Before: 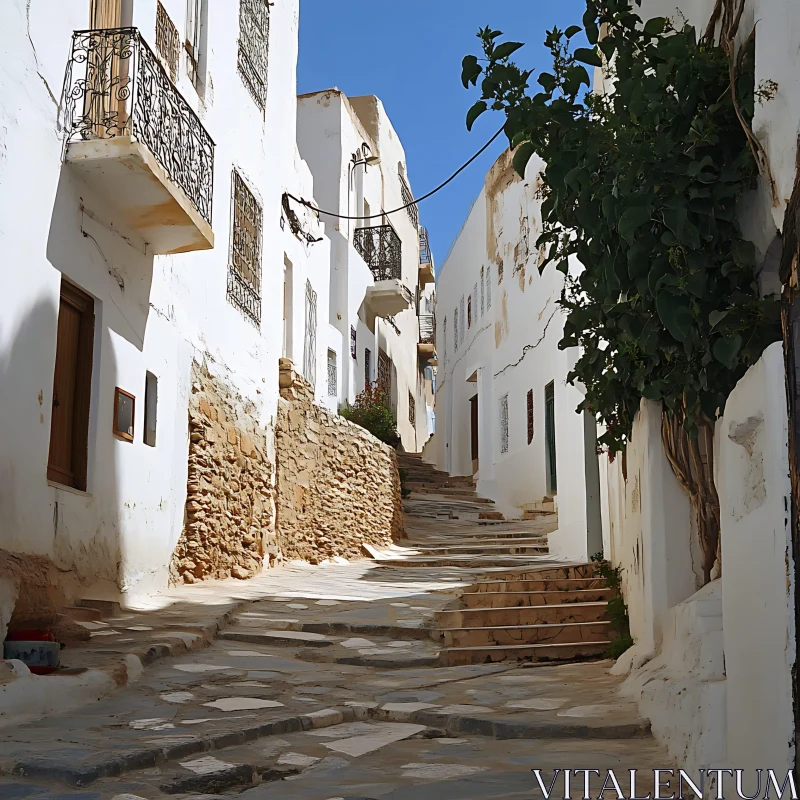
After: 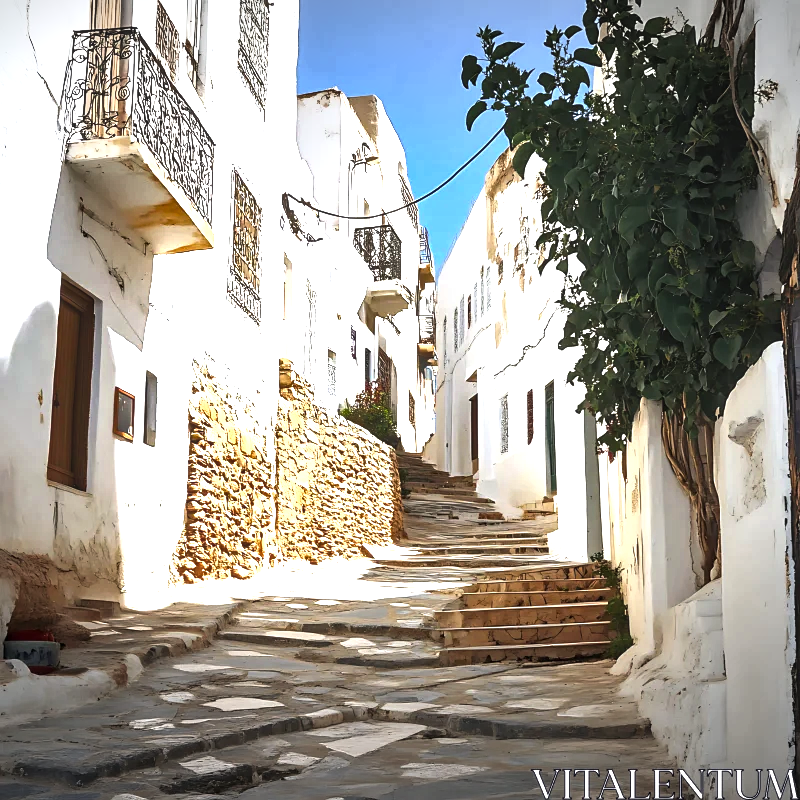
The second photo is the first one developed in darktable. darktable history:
color balance rgb: perceptual saturation grading › global saturation 11.118%, perceptual brilliance grading › global brilliance 14.513%, perceptual brilliance grading › shadows -35.451%
vignetting: fall-off start 98.72%, fall-off radius 99.33%, width/height ratio 1.424
local contrast: on, module defaults
exposure: black level correction 0, exposure 1.107 EV, compensate highlight preservation false
shadows and highlights: shadows 29.55, highlights -30.27, low approximation 0.01, soften with gaussian
